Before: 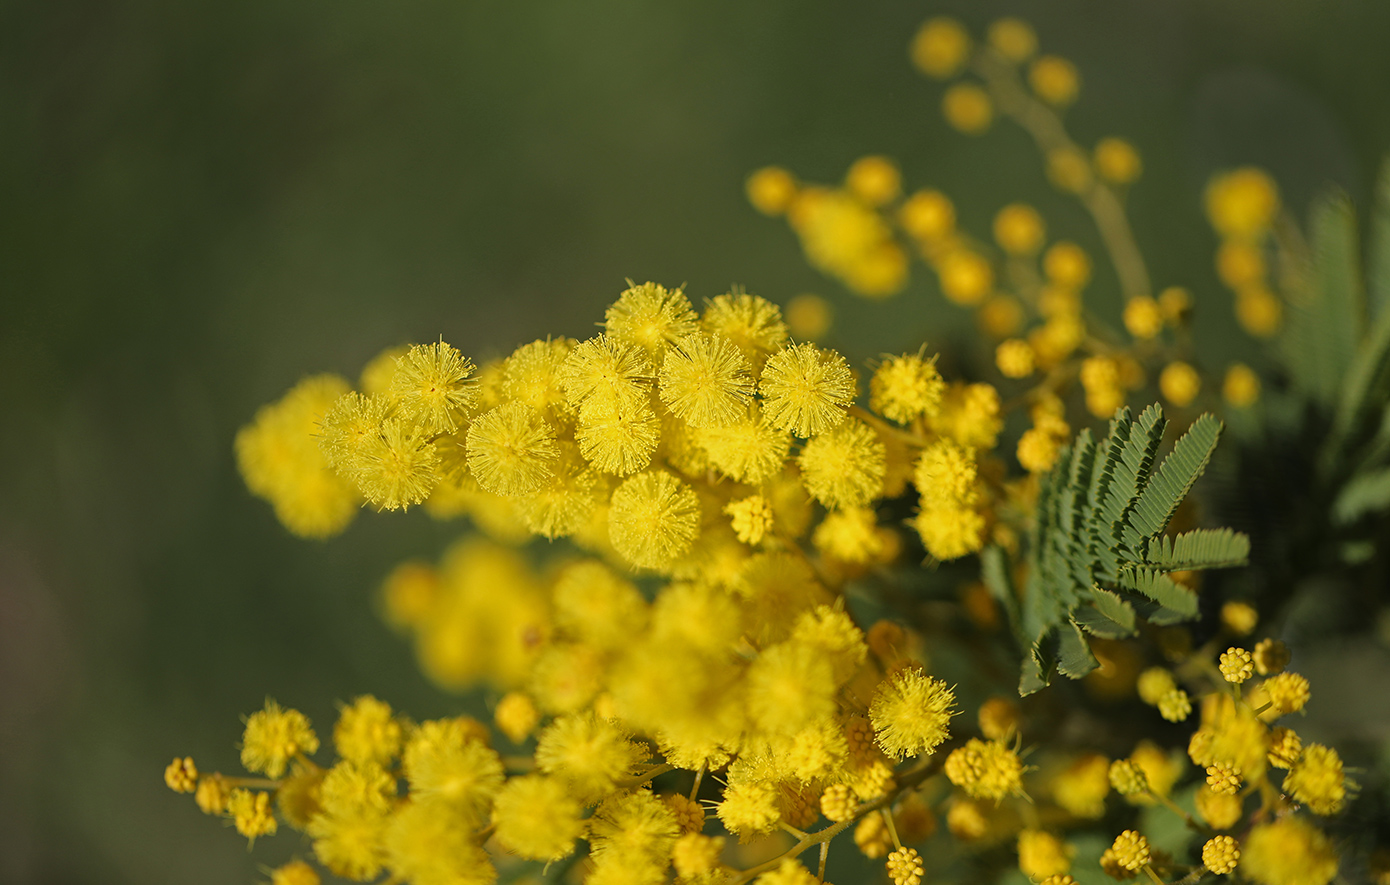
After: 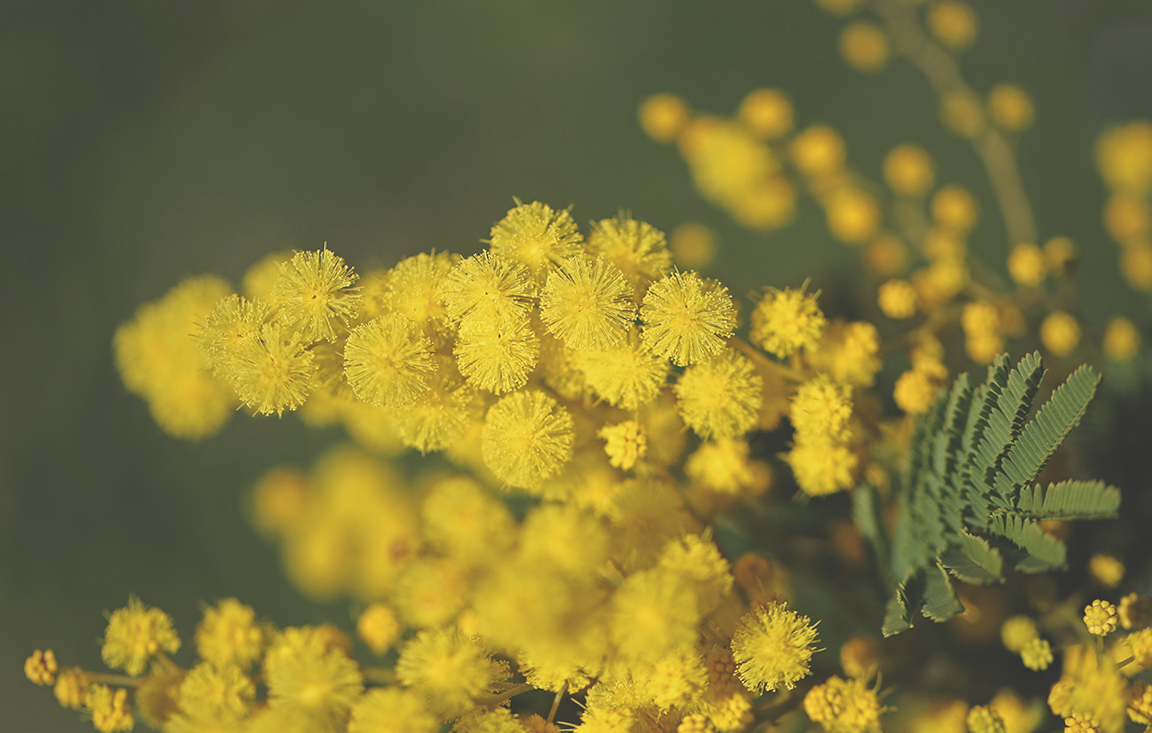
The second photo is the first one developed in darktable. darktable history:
exposure: black level correction -0.03, compensate highlight preservation false
crop and rotate: angle -3.27°, left 5.211%, top 5.211%, right 4.607%, bottom 4.607%
